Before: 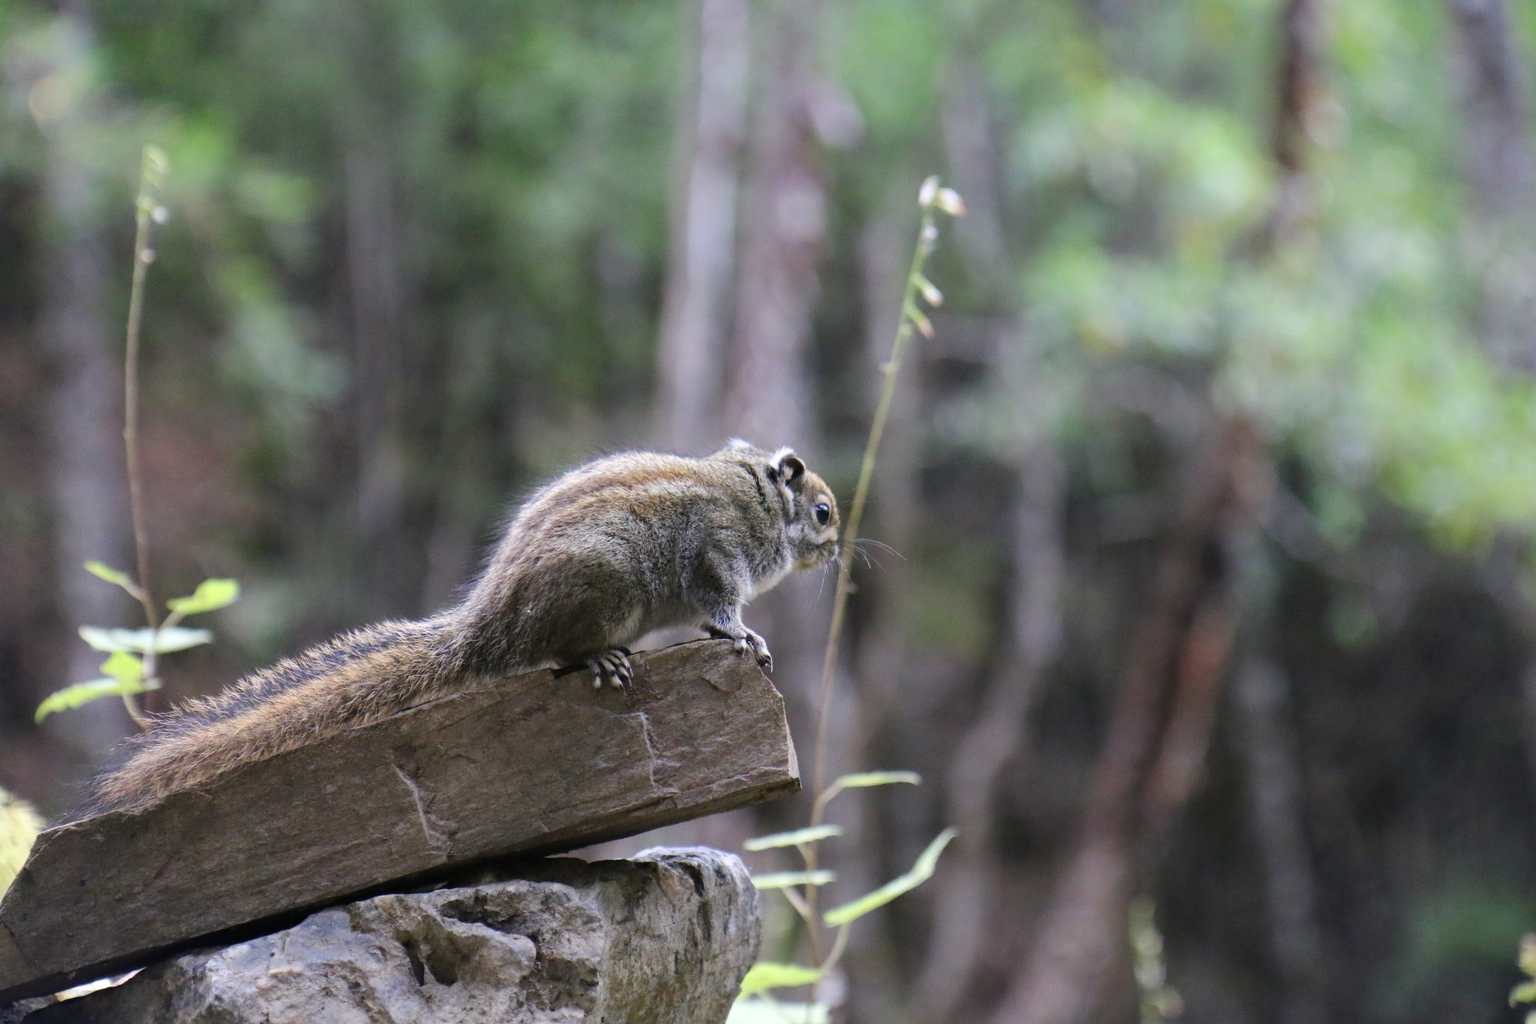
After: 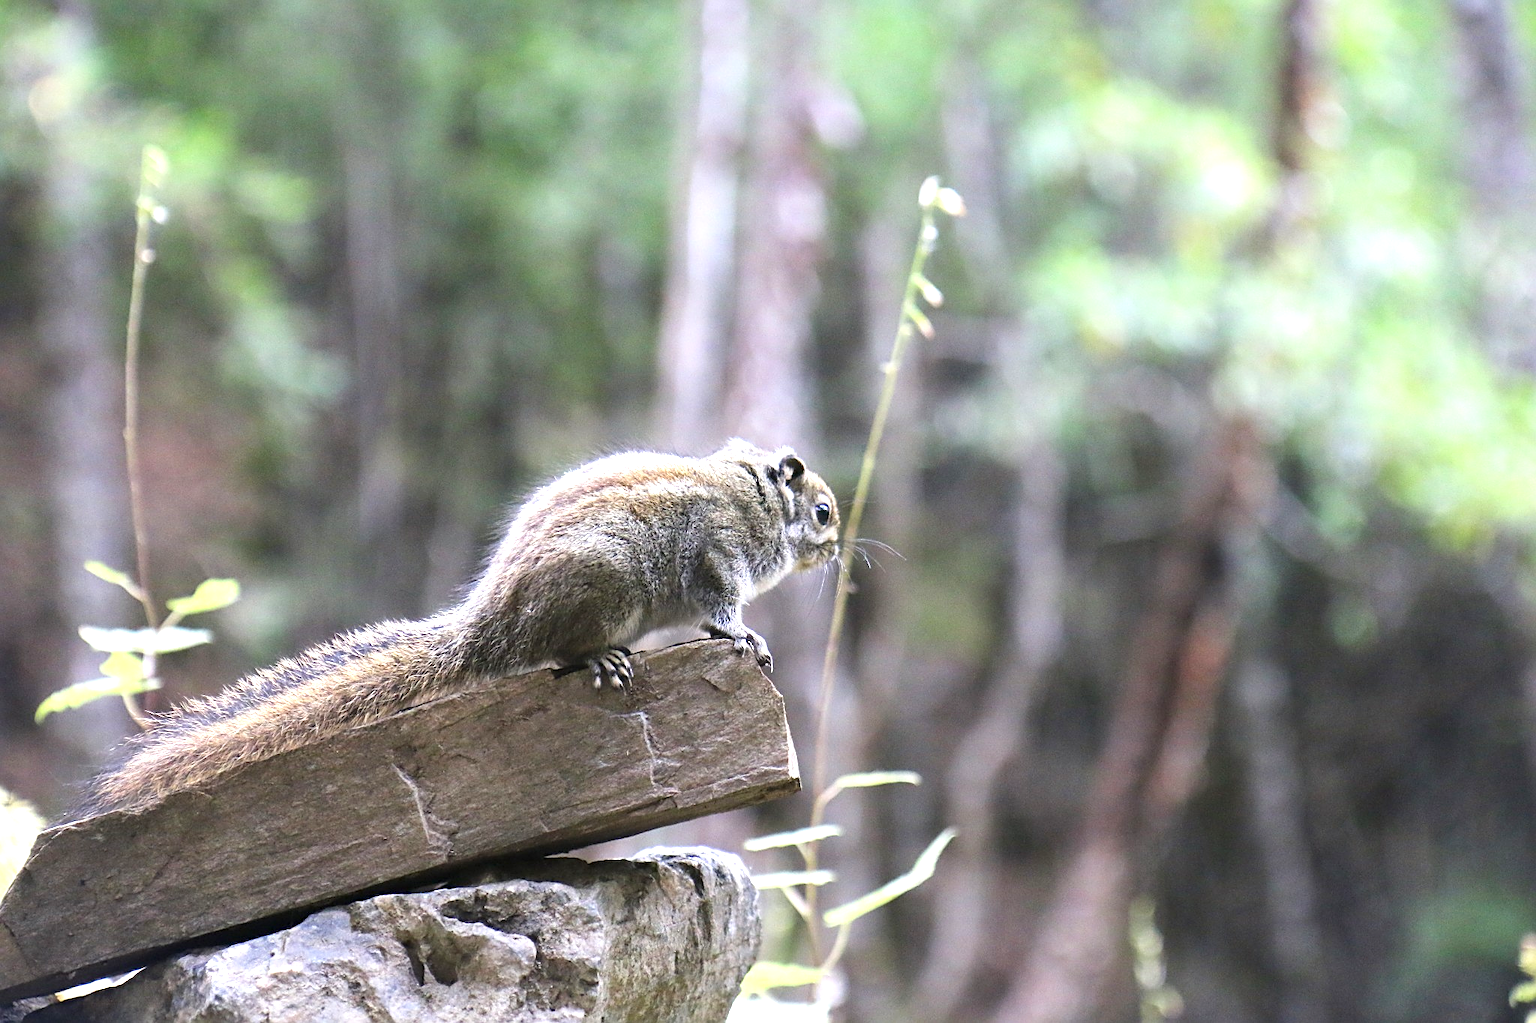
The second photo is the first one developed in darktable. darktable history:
color correction: highlights b* 0.013, saturation 0.986
sharpen: on, module defaults
exposure: exposure 1.061 EV, compensate exposure bias true, compensate highlight preservation false
